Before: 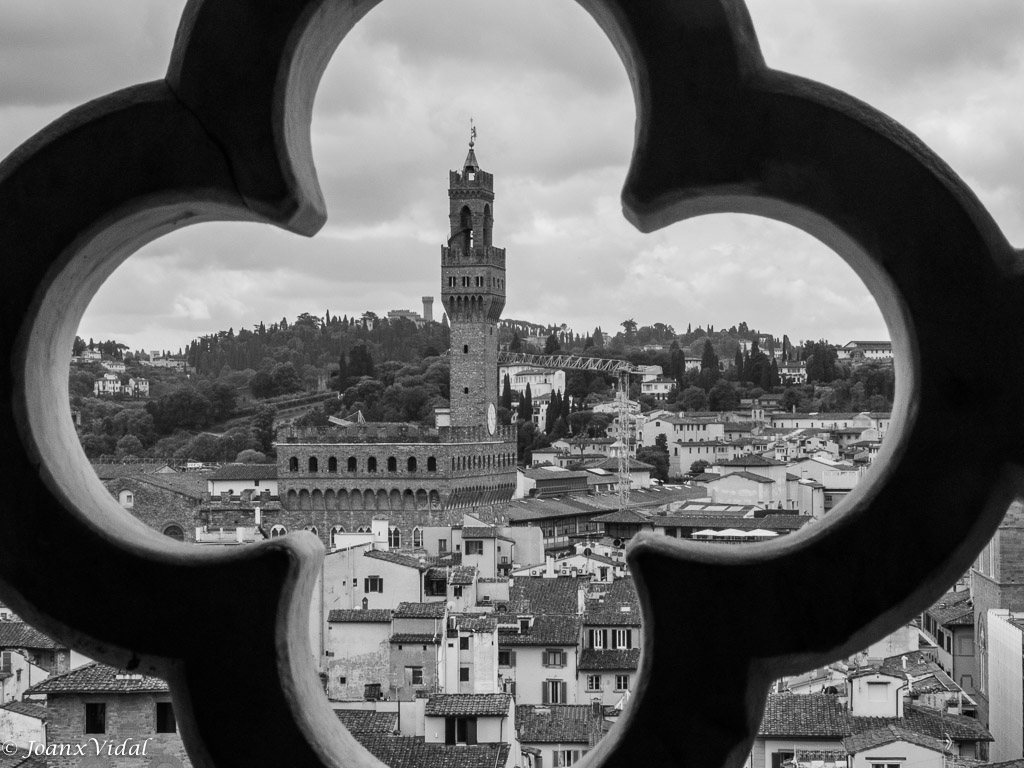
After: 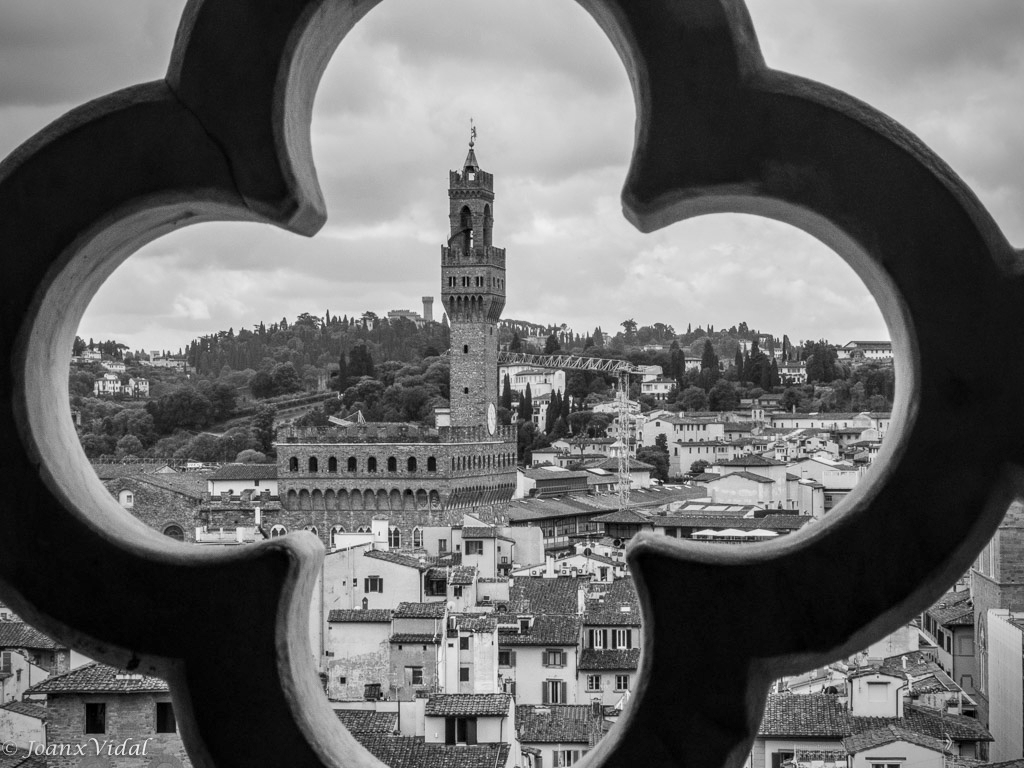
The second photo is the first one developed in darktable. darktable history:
local contrast: on, module defaults
contrast brightness saturation: contrast 0.07, brightness 0.08, saturation 0.18
vignetting: unbound false
